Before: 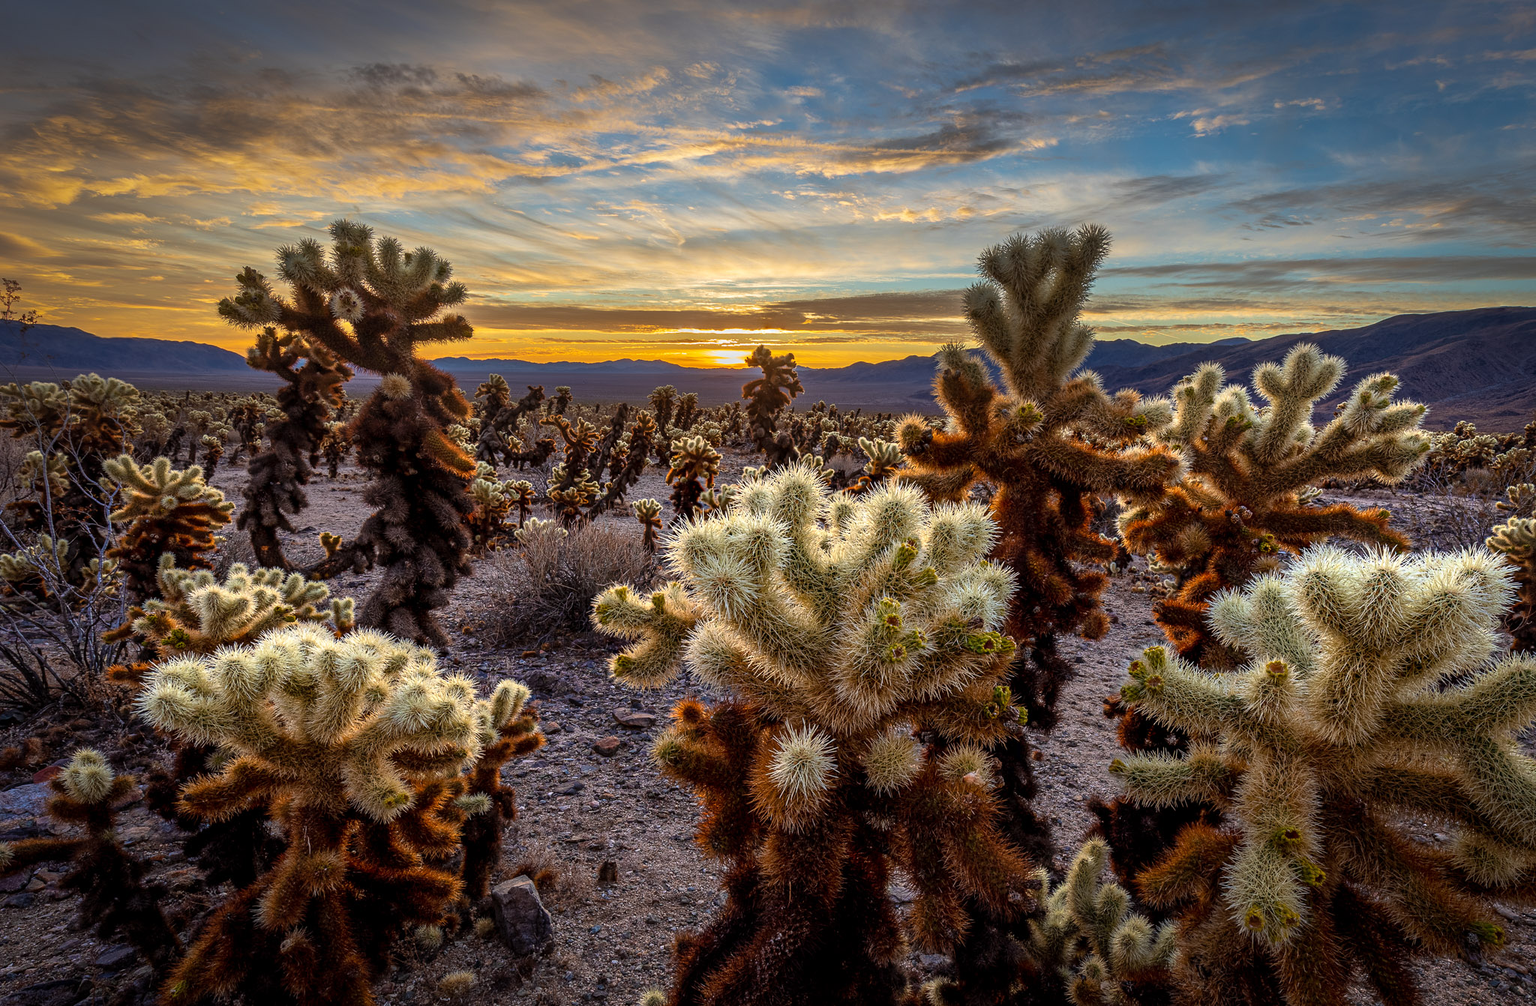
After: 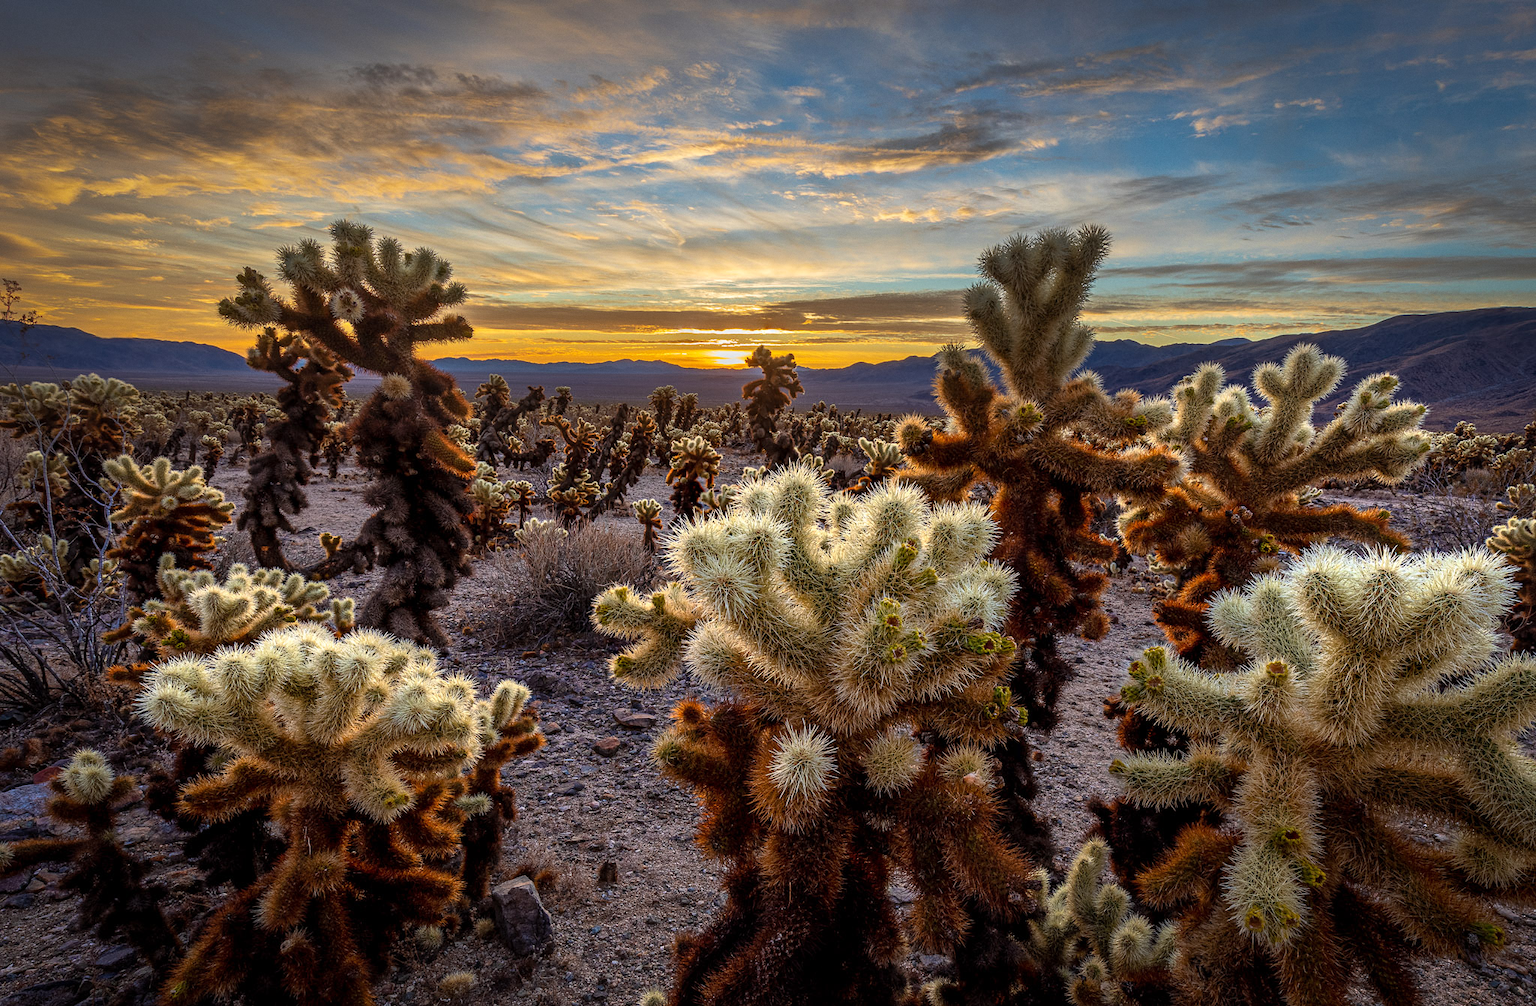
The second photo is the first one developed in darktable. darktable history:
grain: coarseness 0.09 ISO, strength 10%
tone equalizer: on, module defaults
